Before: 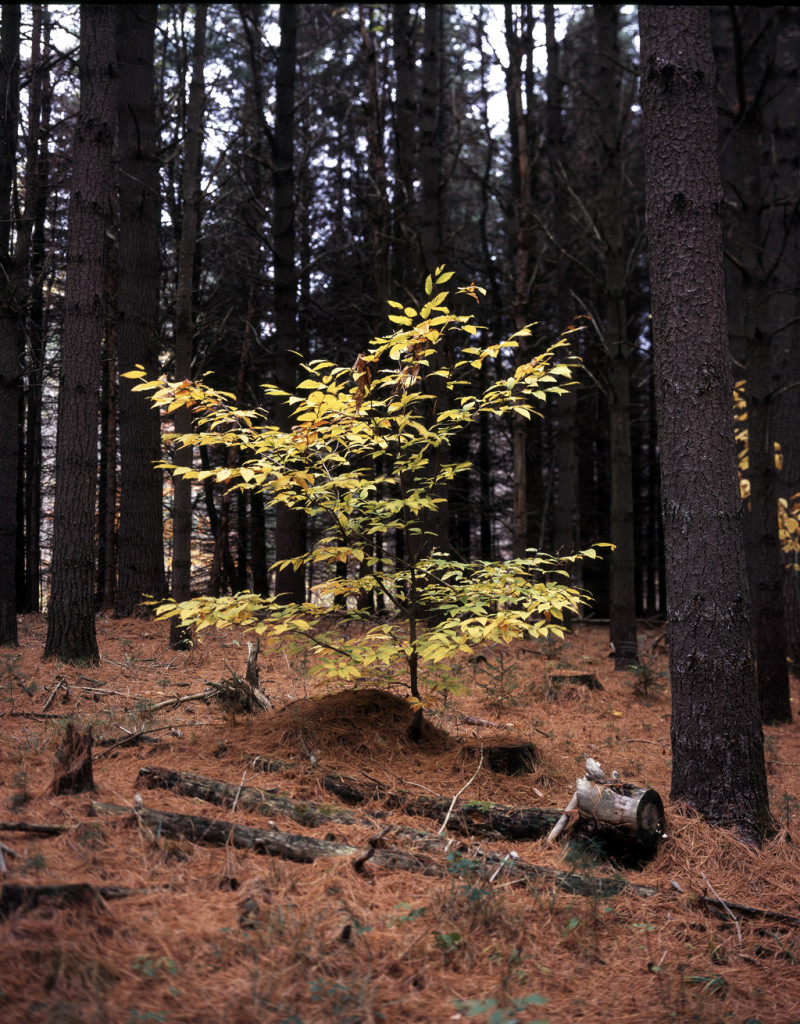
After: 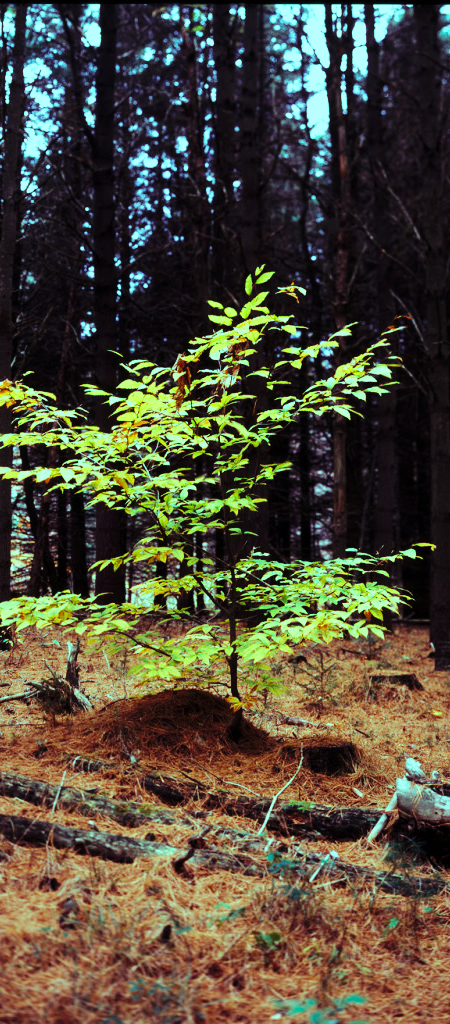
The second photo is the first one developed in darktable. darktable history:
crop and rotate: left 22.516%, right 21.234%
color balance rgb: shadows lift › luminance 0.49%, shadows lift › chroma 6.83%, shadows lift › hue 300.29°, power › hue 208.98°, highlights gain › luminance 20.24%, highlights gain › chroma 13.17%, highlights gain › hue 173.85°, perceptual saturation grading › global saturation 18.05%
base curve: curves: ch0 [(0, 0) (0.036, 0.025) (0.121, 0.166) (0.206, 0.329) (0.605, 0.79) (1, 1)], preserve colors none
